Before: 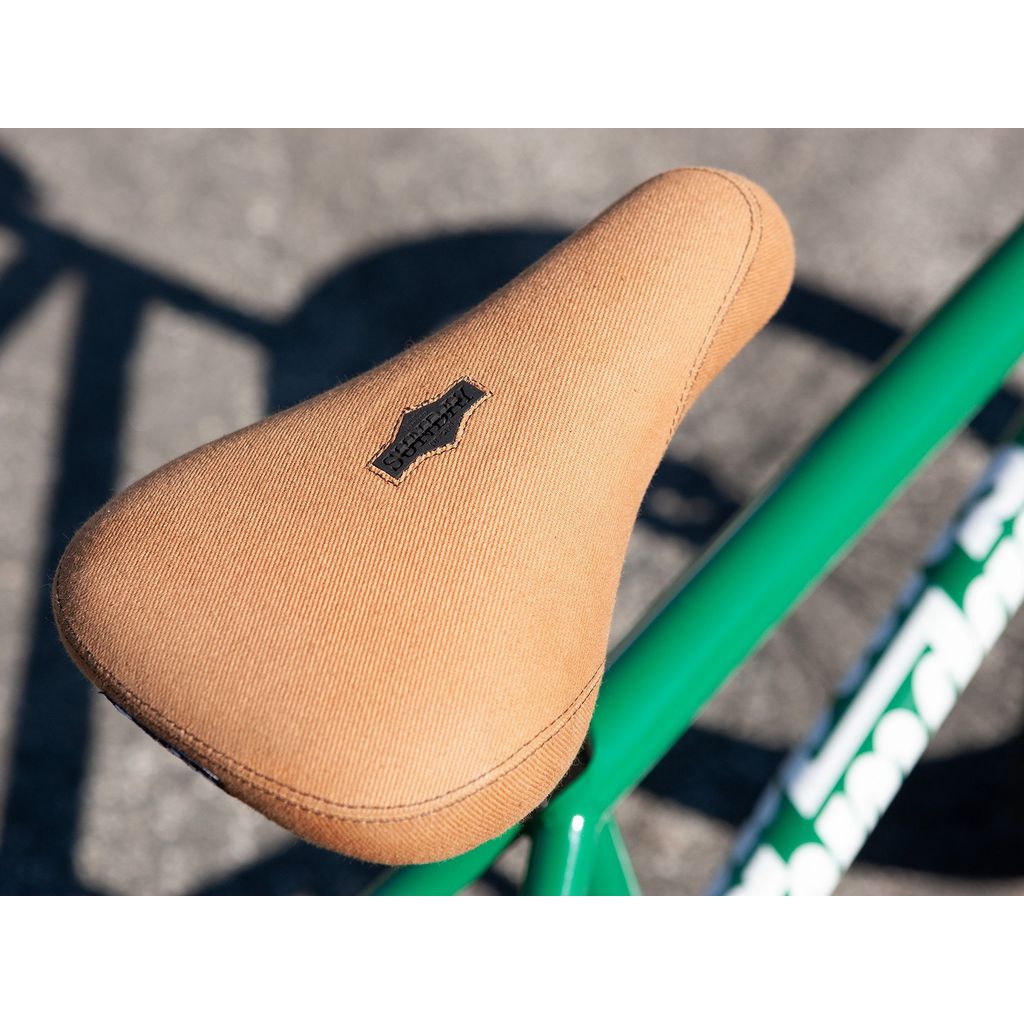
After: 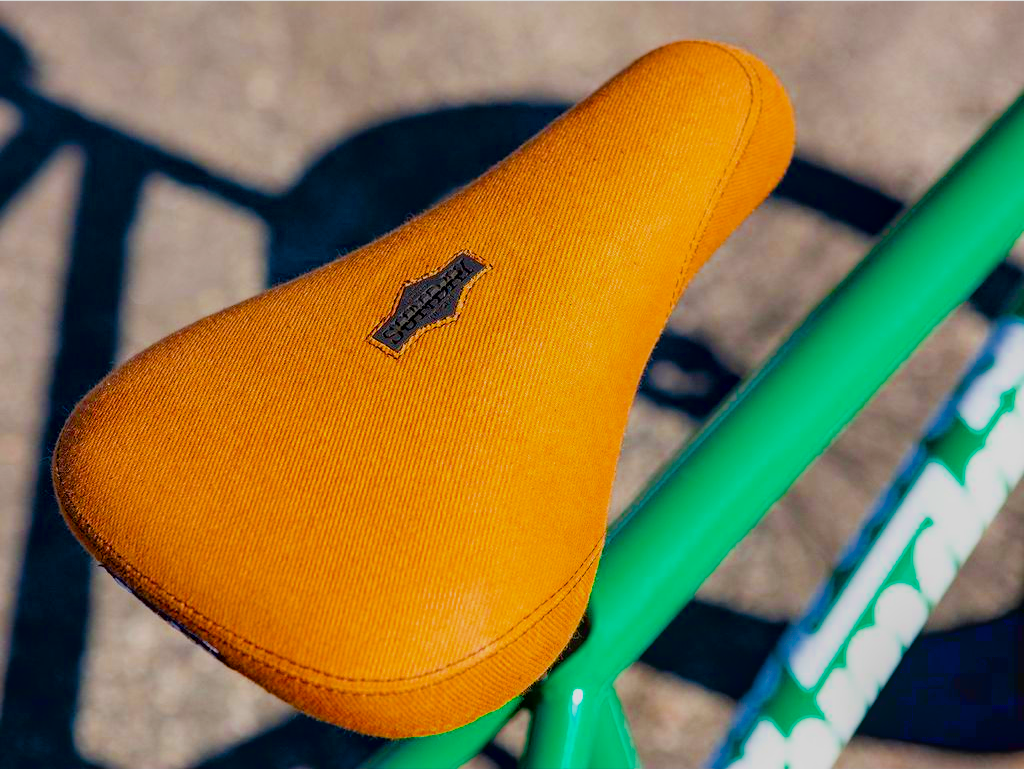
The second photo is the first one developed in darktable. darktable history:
local contrast: on, module defaults
contrast brightness saturation: brightness -0.198, saturation 0.084
filmic rgb: black relative exposure -8 EV, white relative exposure 8.01 EV, threshold 2.99 EV, hardness 2.44, latitude 9.13%, contrast 0.708, highlights saturation mix 9.79%, shadows ↔ highlights balance 1.85%, enable highlight reconstruction true
color balance rgb: shadows lift › hue 85.28°, linear chroma grading › global chroma 14.493%, perceptual saturation grading › global saturation 65.14%, perceptual saturation grading › highlights 50.622%, perceptual saturation grading › shadows 29.662%, global vibrance 20%
crop and rotate: top 12.477%, bottom 12.371%
exposure: black level correction 0, exposure 1.2 EV, compensate highlight preservation false
tone curve: curves: ch0 [(0, 0.024) (0.031, 0.027) (0.113, 0.069) (0.198, 0.18) (0.304, 0.303) (0.441, 0.462) (0.557, 0.6) (0.711, 0.79) (0.812, 0.878) (0.927, 0.935) (1, 0.963)]; ch1 [(0, 0) (0.222, 0.2) (0.343, 0.325) (0.45, 0.441) (0.502, 0.501) (0.527, 0.534) (0.55, 0.561) (0.632, 0.656) (0.735, 0.754) (1, 1)]; ch2 [(0, 0) (0.249, 0.222) (0.352, 0.348) (0.424, 0.439) (0.476, 0.482) (0.499, 0.501) (0.517, 0.516) (0.532, 0.544) (0.558, 0.585) (0.596, 0.629) (0.726, 0.745) (0.82, 0.796) (0.998, 0.928)], color space Lab, linked channels, preserve colors none
